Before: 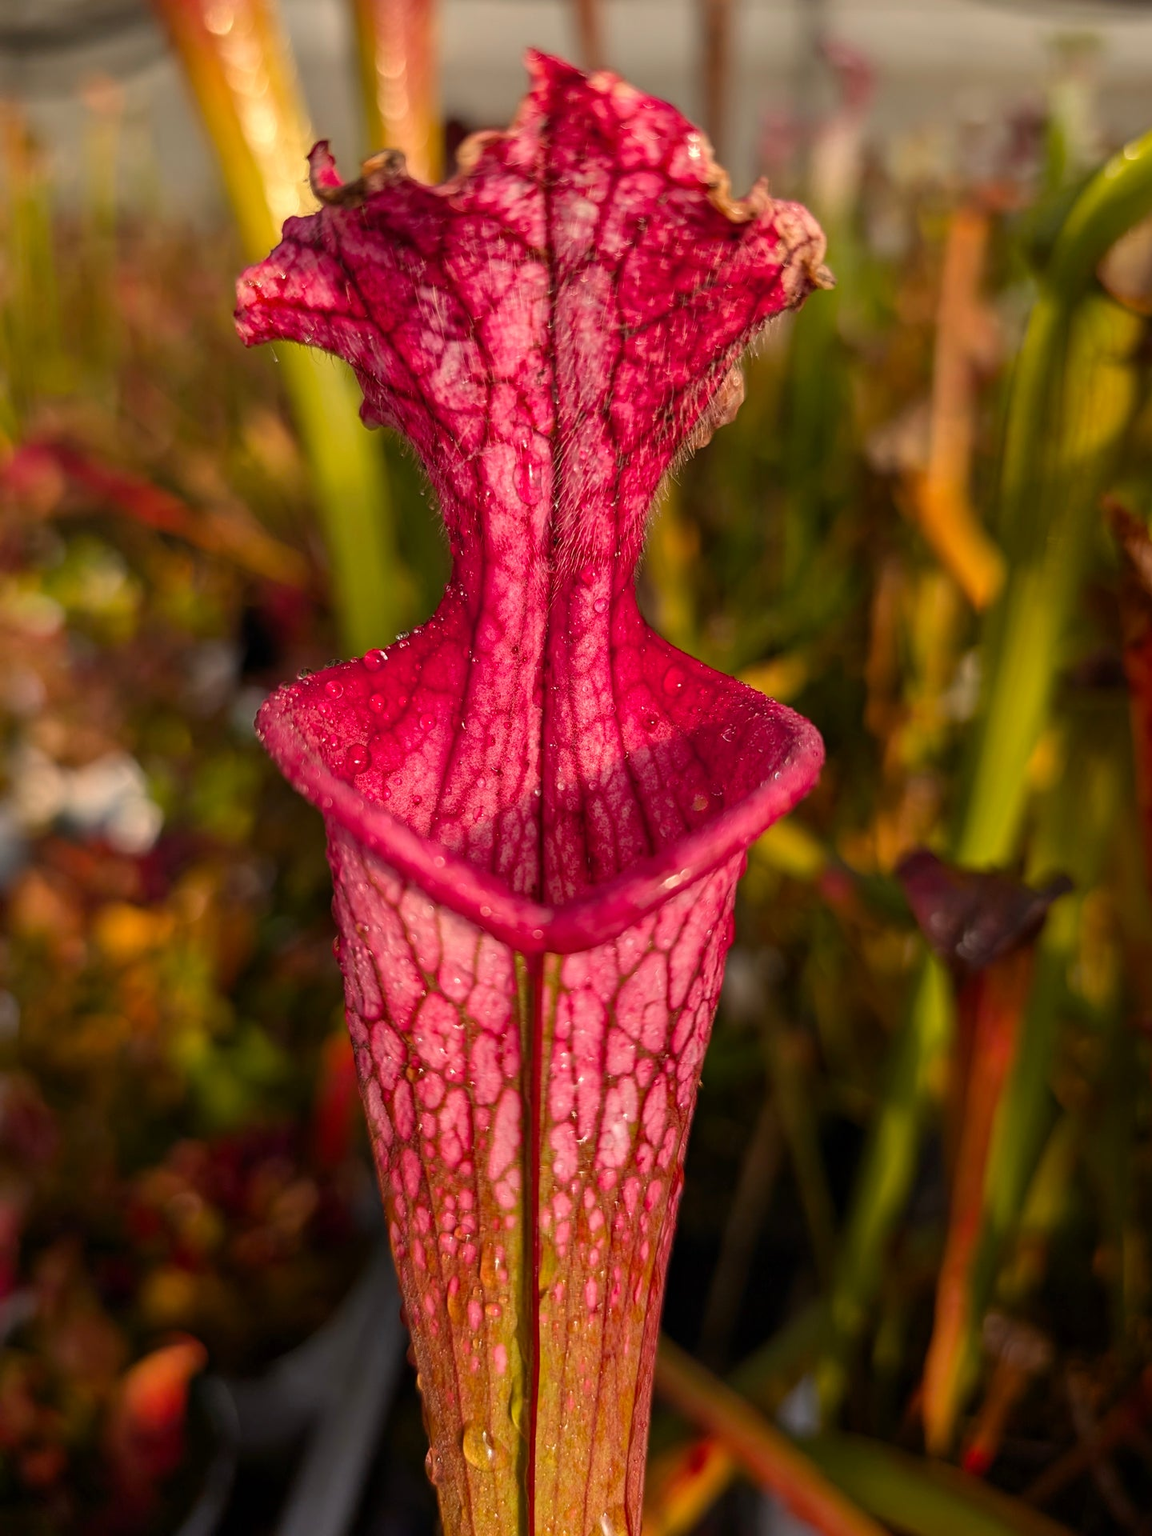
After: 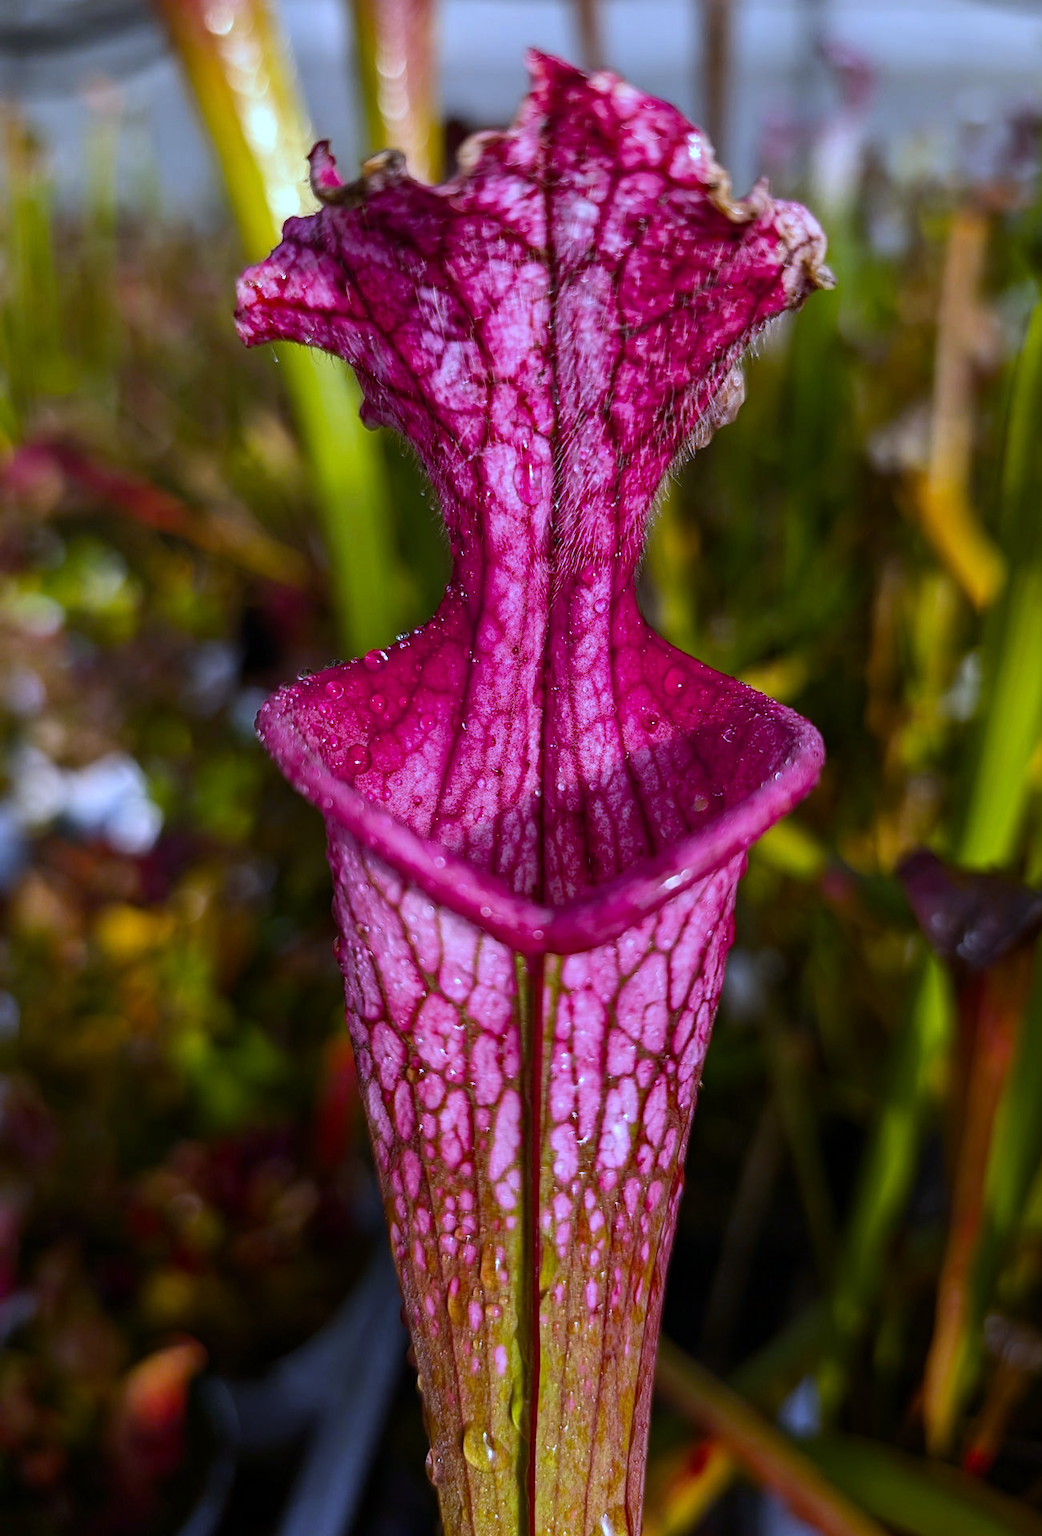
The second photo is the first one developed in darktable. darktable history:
crop: right 9.509%, bottom 0.031%
tone equalizer: -8 EV -0.417 EV, -7 EV -0.389 EV, -6 EV -0.333 EV, -5 EV -0.222 EV, -3 EV 0.222 EV, -2 EV 0.333 EV, -1 EV 0.389 EV, +0 EV 0.417 EV, edges refinement/feathering 500, mask exposure compensation -1.57 EV, preserve details no
white balance: red 0.766, blue 1.537
